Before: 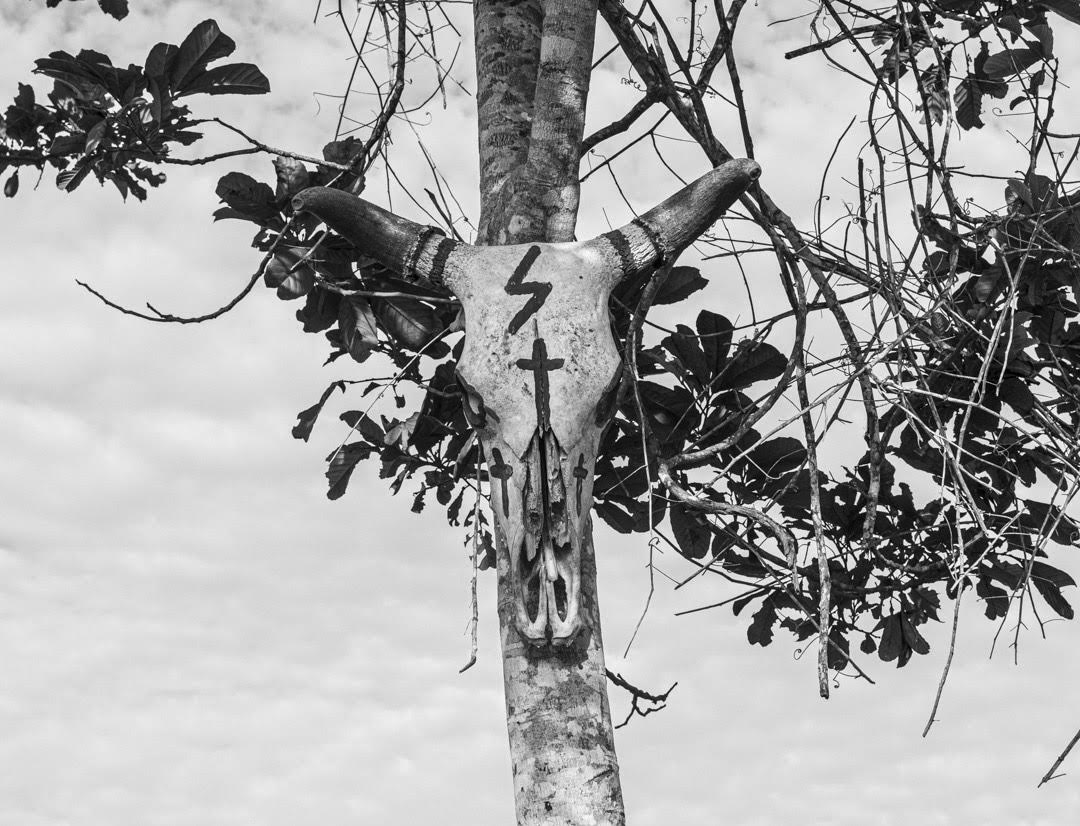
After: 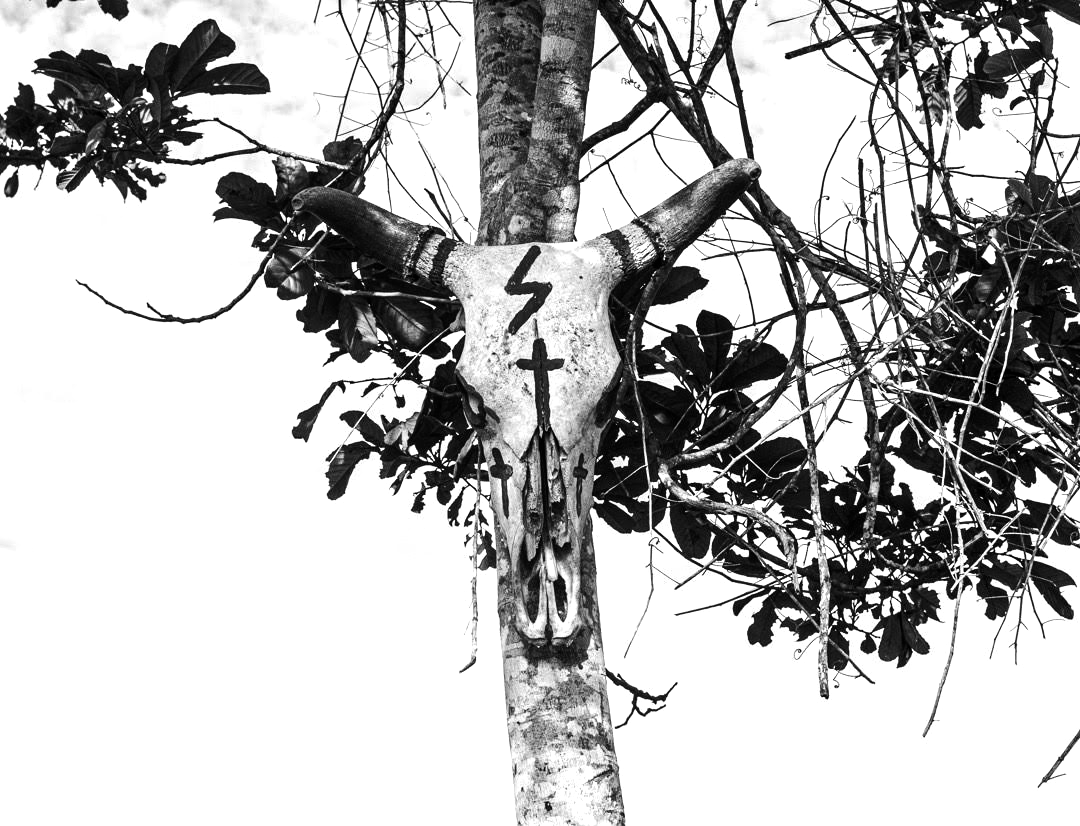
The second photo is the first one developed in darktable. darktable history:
tone equalizer: -8 EV -0.75 EV, -7 EV -0.7 EV, -6 EV -0.6 EV, -5 EV -0.4 EV, -3 EV 0.4 EV, -2 EV 0.6 EV, -1 EV 0.7 EV, +0 EV 0.75 EV, edges refinement/feathering 500, mask exposure compensation -1.57 EV, preserve details no
tone curve: curves: ch0 [(0, 0) (0.161, 0.144) (0.501, 0.497) (1, 1)], color space Lab, linked channels, preserve colors none
